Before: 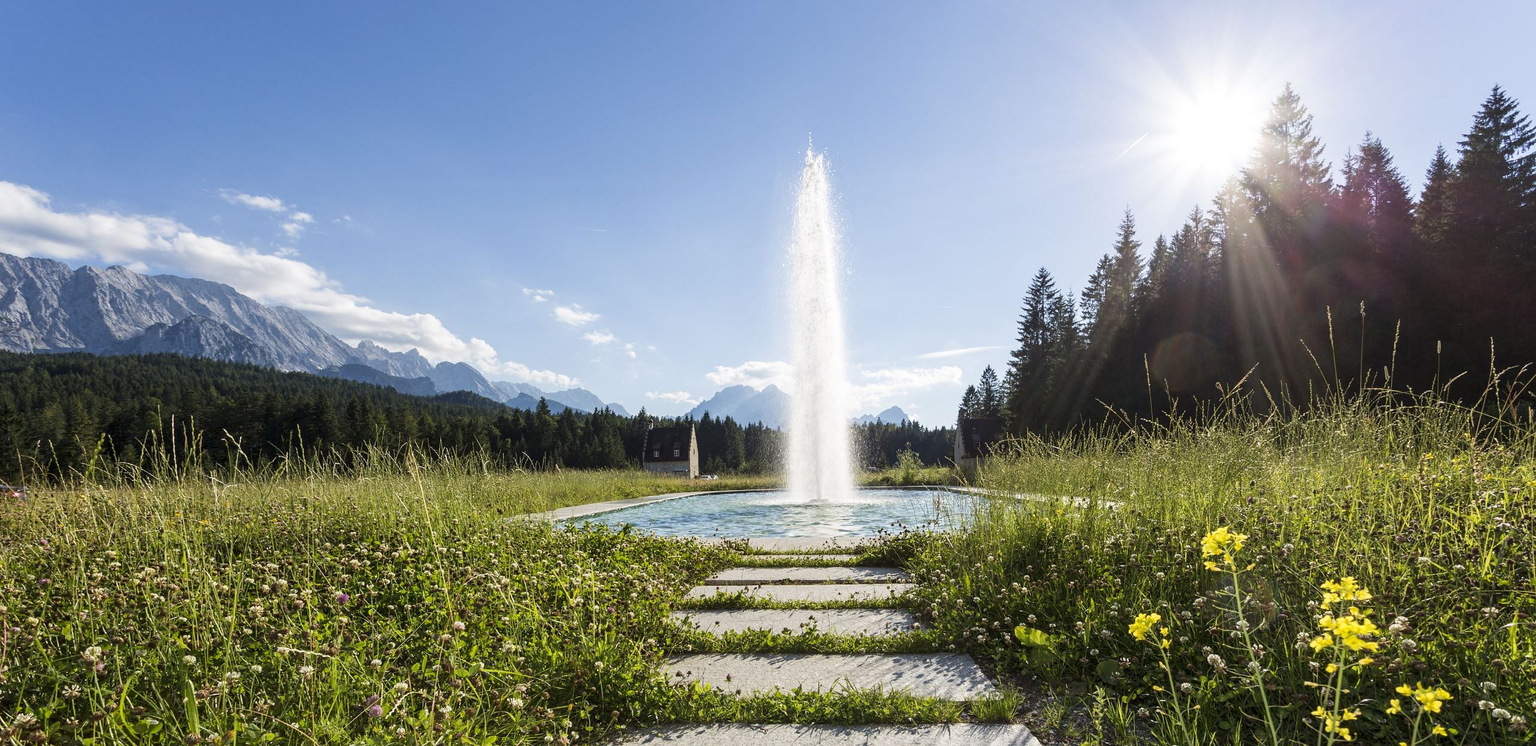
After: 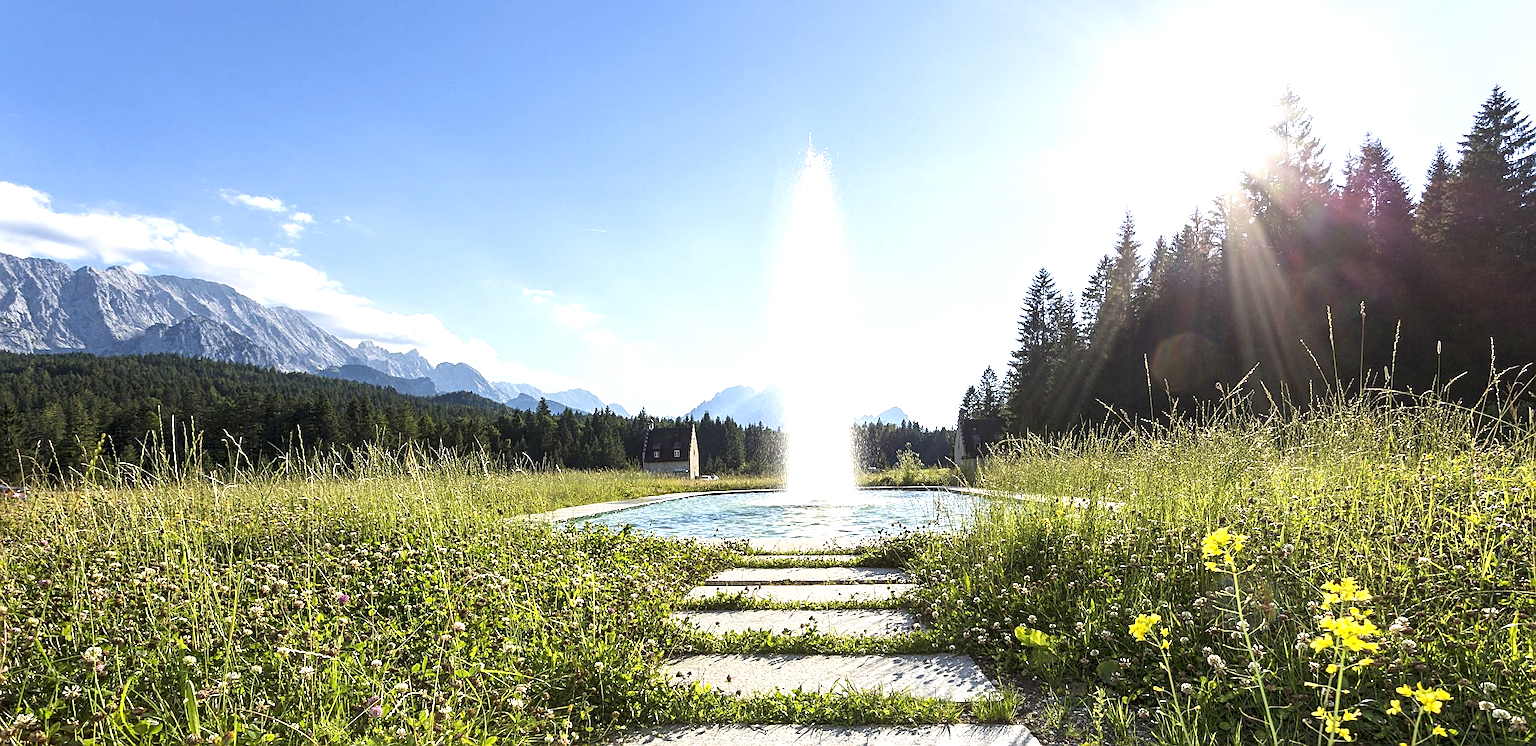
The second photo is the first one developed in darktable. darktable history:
exposure: exposure 0.74 EV, compensate highlight preservation false
sharpen: amount 0.6
